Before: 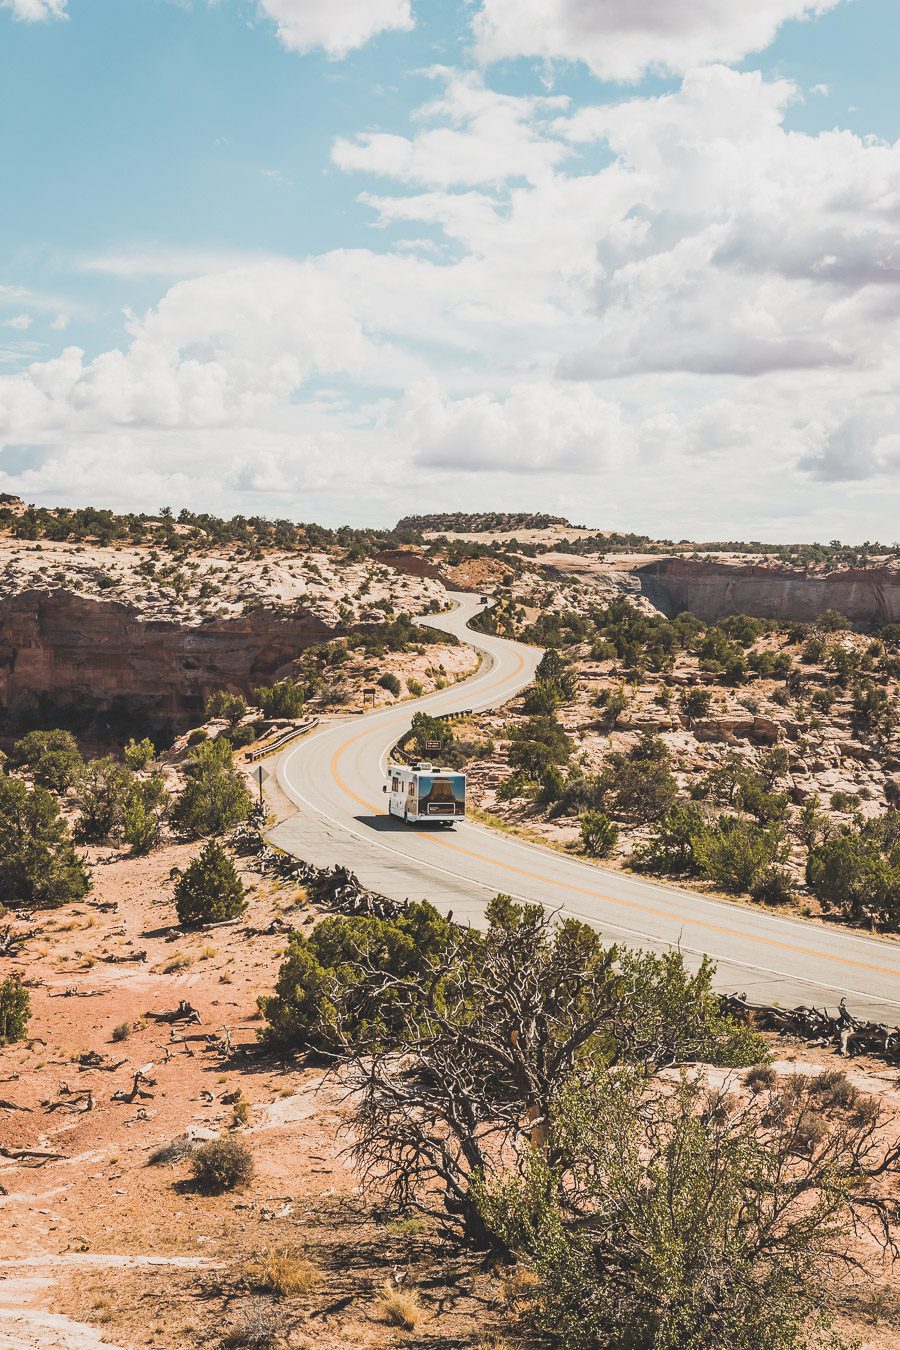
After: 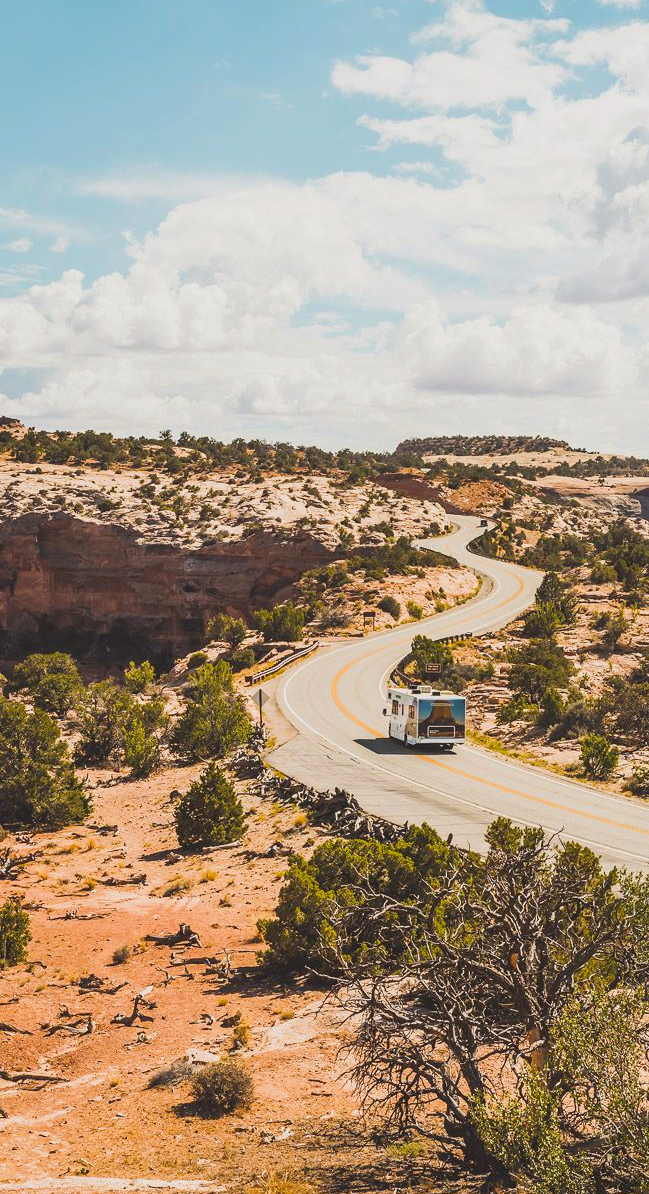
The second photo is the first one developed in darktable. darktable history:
crop: top 5.756%, right 27.868%, bottom 5.752%
color balance rgb: power › chroma 0.322%, power › hue 23.16°, perceptual saturation grading › global saturation 30.721%, perceptual brilliance grading › global brilliance 2.054%, perceptual brilliance grading › highlights -3.71%
tone equalizer: on, module defaults
